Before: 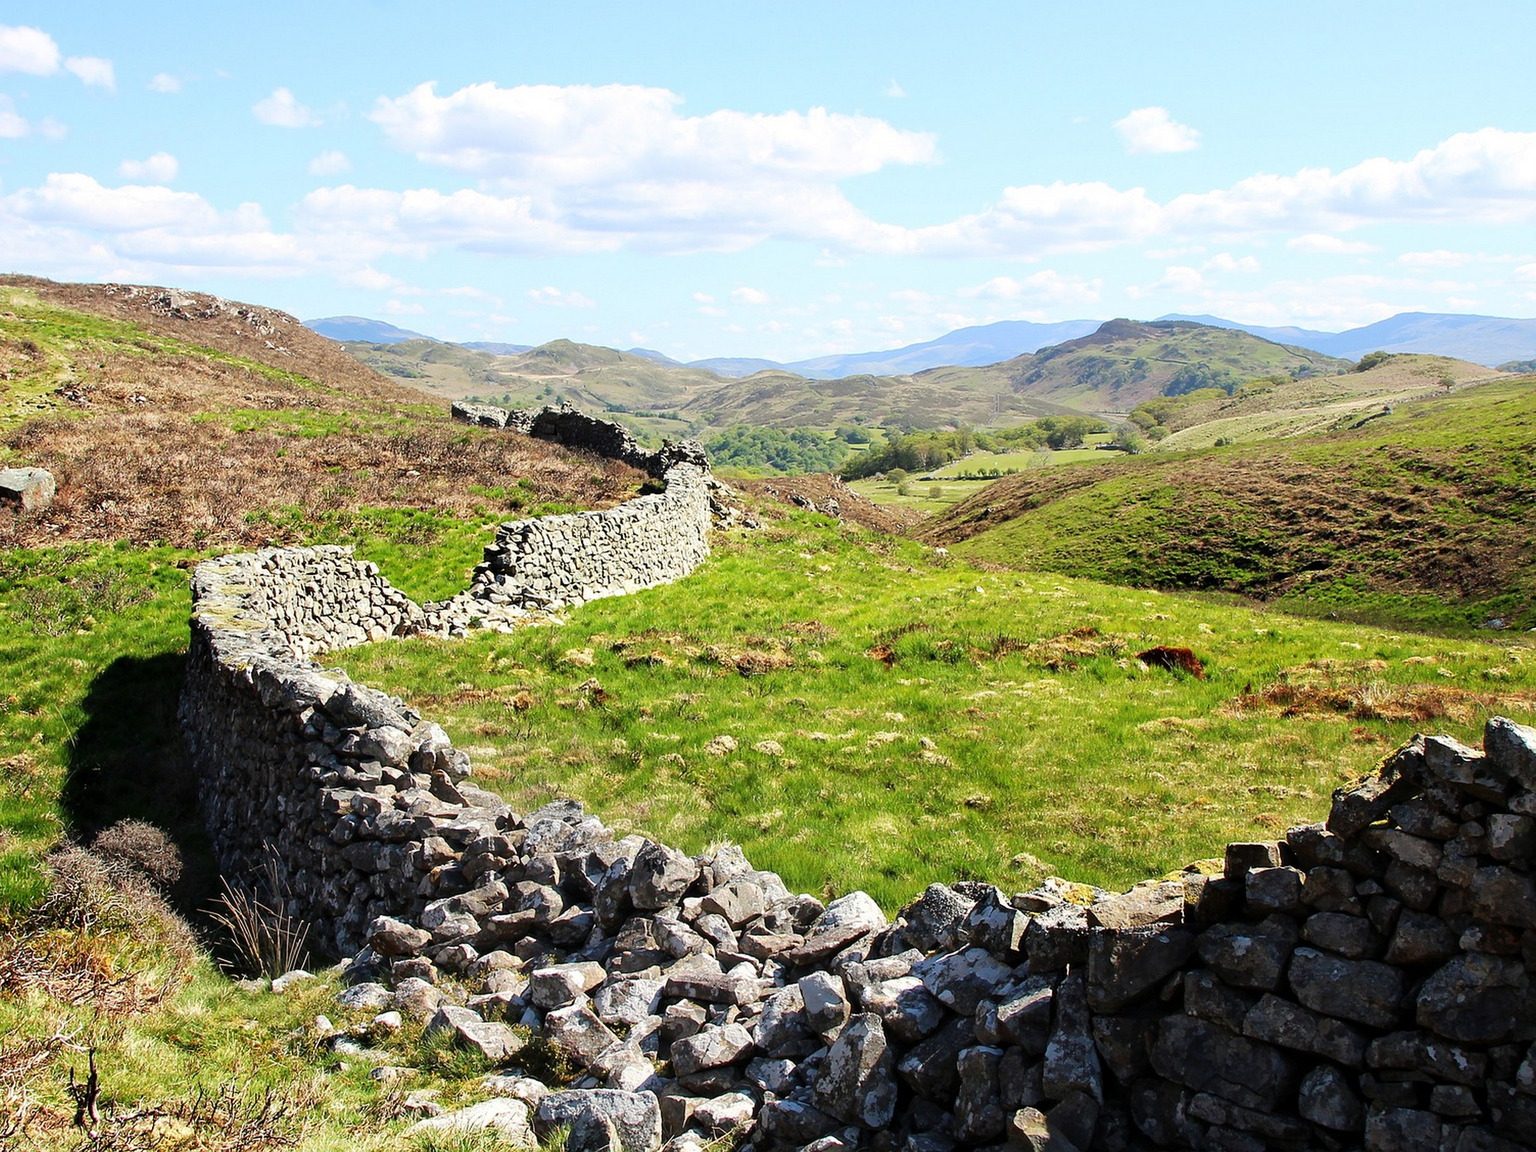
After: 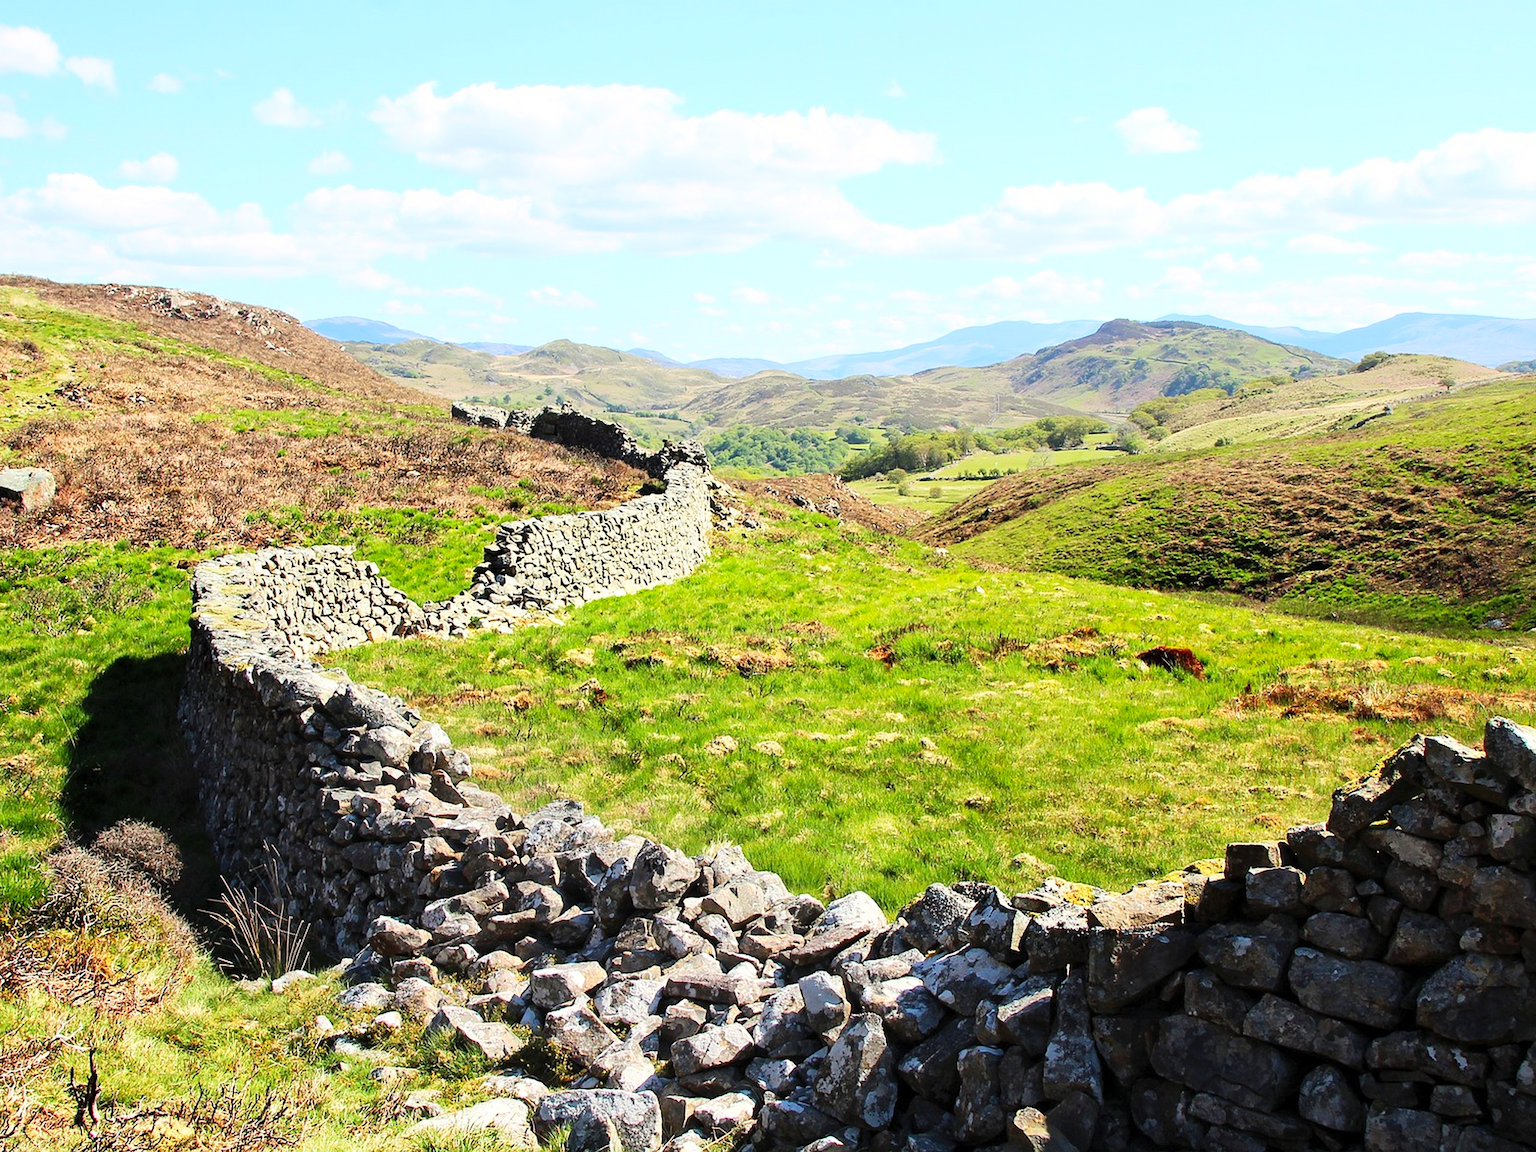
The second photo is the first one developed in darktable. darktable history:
contrast brightness saturation: contrast 0.2, brightness 0.16, saturation 0.219
